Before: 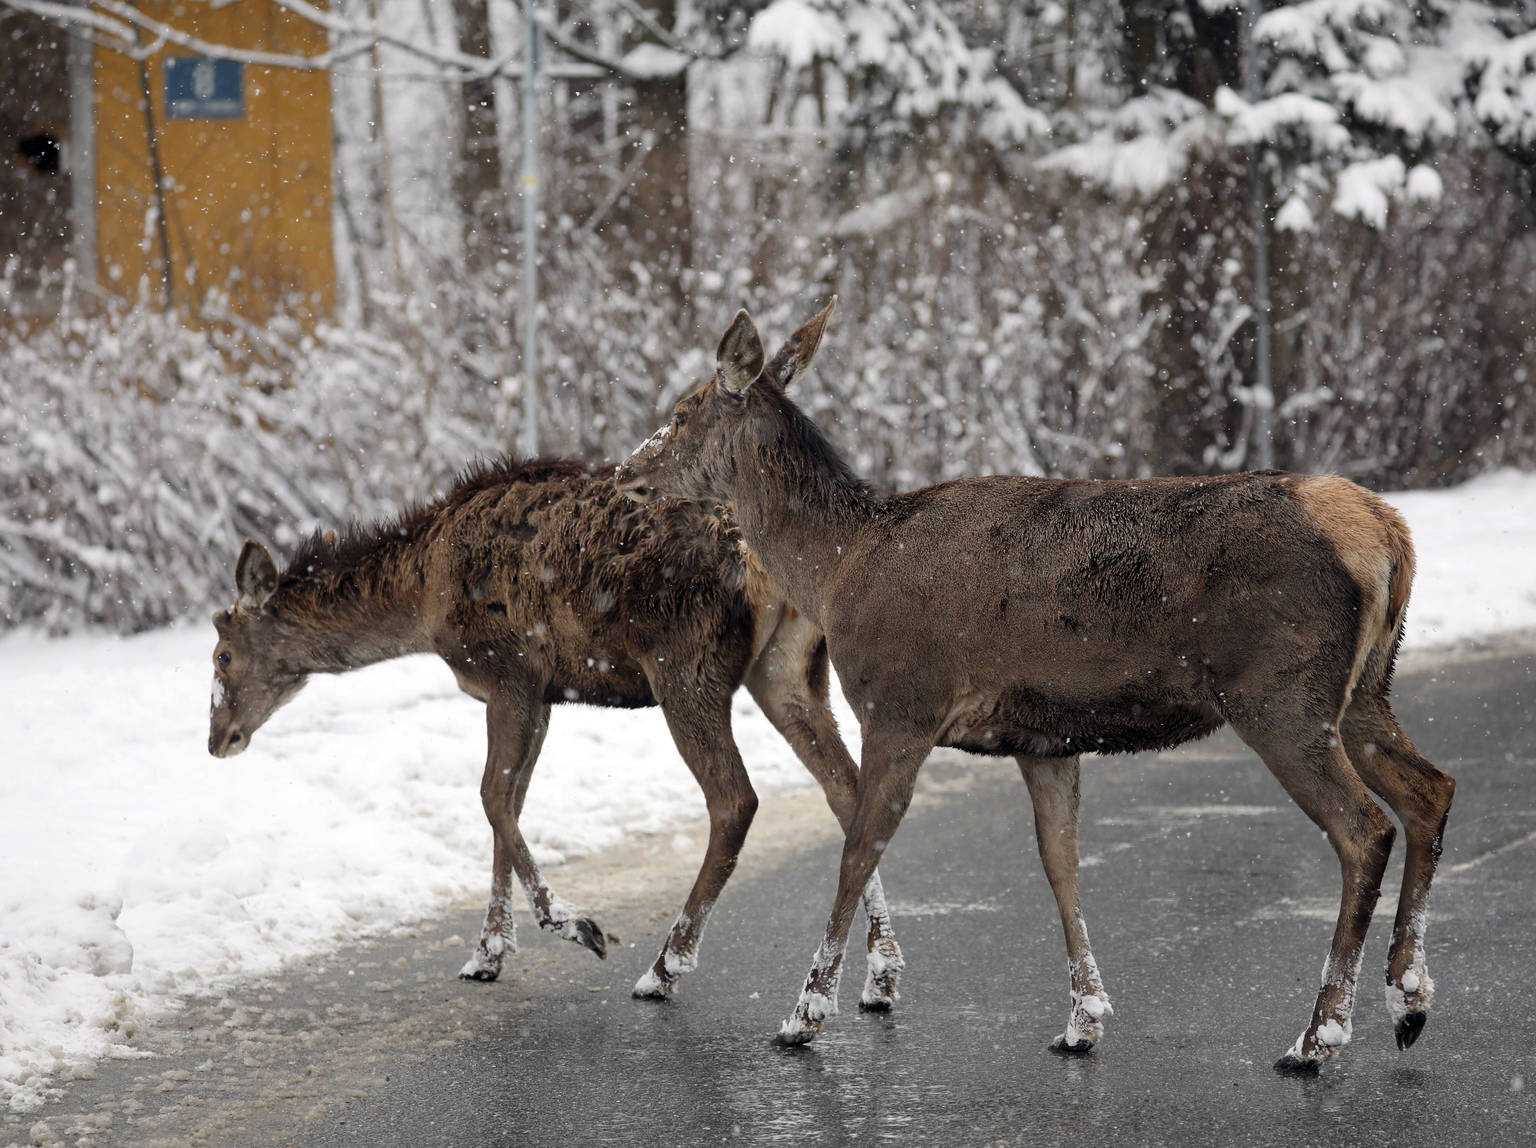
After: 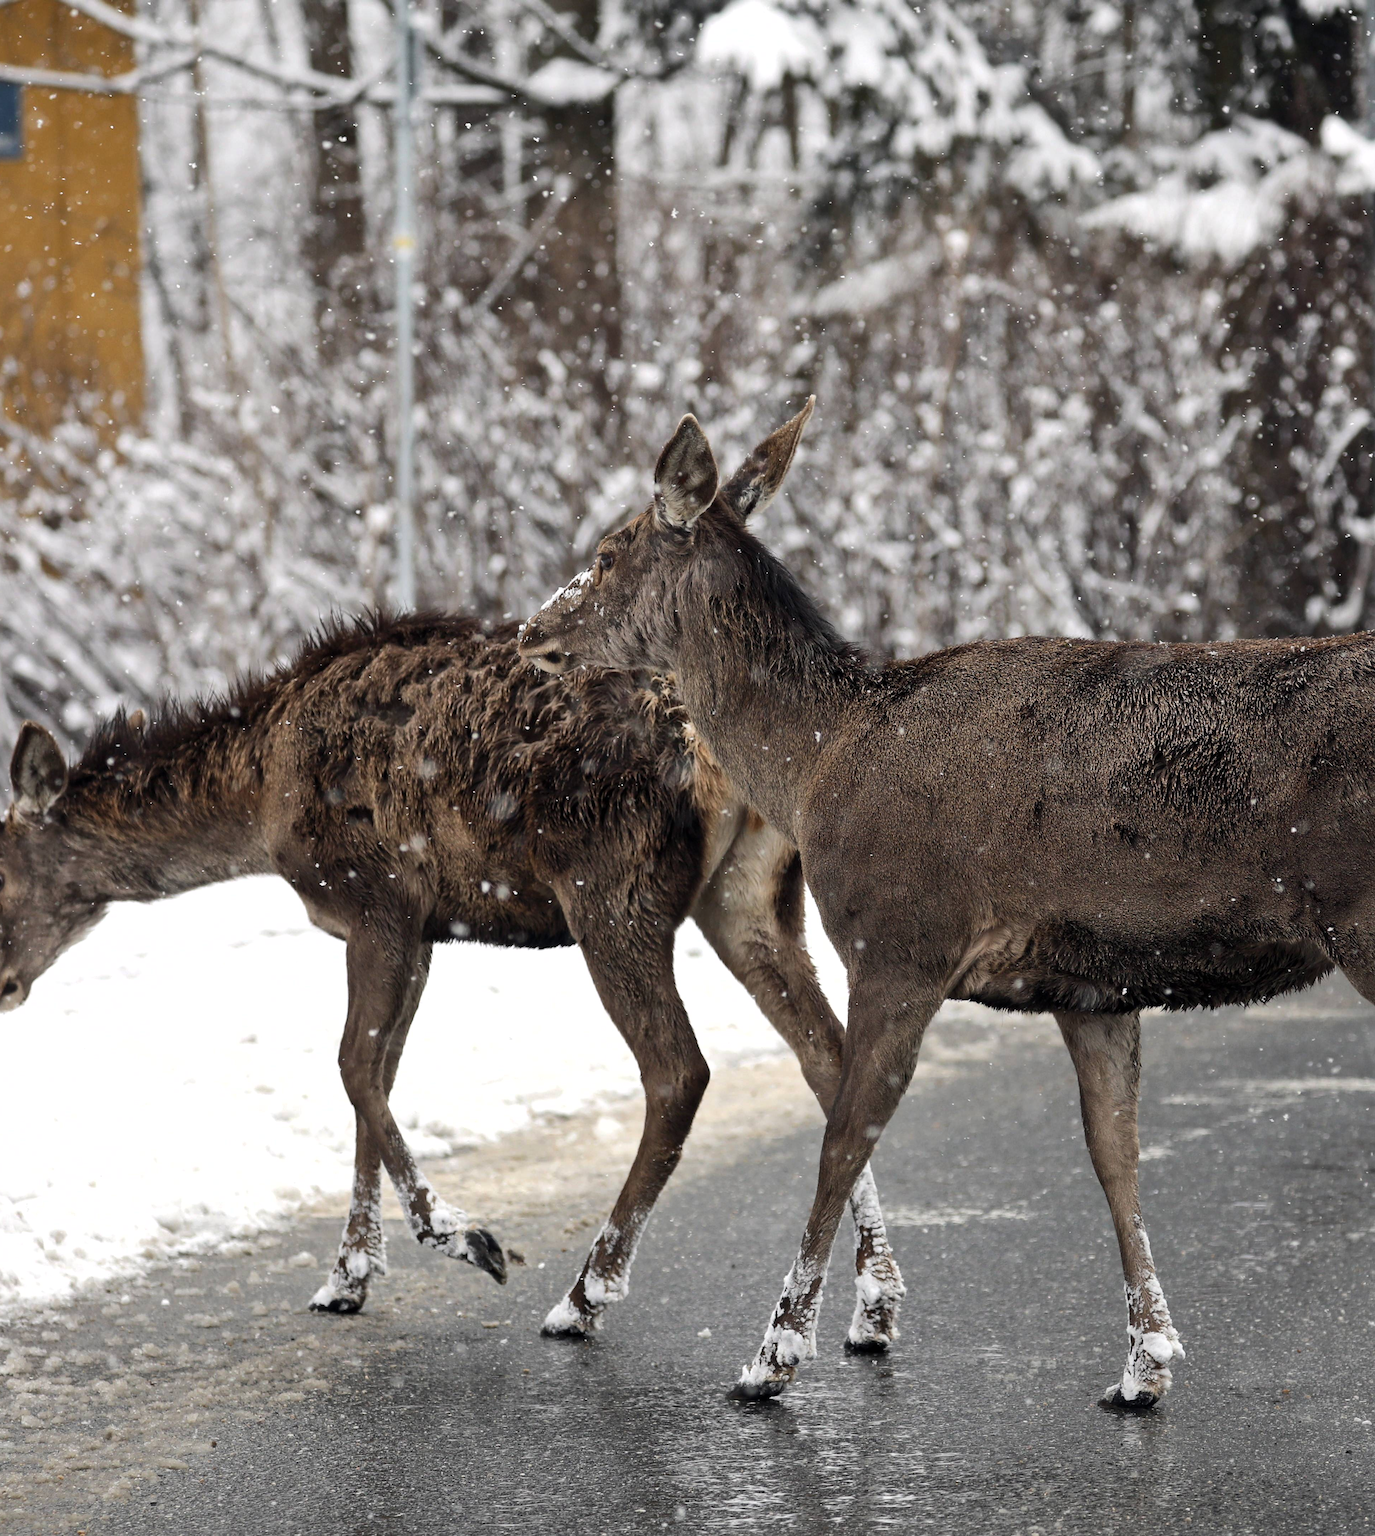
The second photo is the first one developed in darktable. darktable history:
crop and rotate: left 14.864%, right 18.205%
shadows and highlights: shadows 35.02, highlights -34.97, soften with gaussian
tone equalizer: -8 EV -0.391 EV, -7 EV -0.386 EV, -6 EV -0.343 EV, -5 EV -0.253 EV, -3 EV 0.252 EV, -2 EV 0.358 EV, -1 EV 0.37 EV, +0 EV 0.417 EV, edges refinement/feathering 500, mask exposure compensation -1.57 EV, preserve details no
